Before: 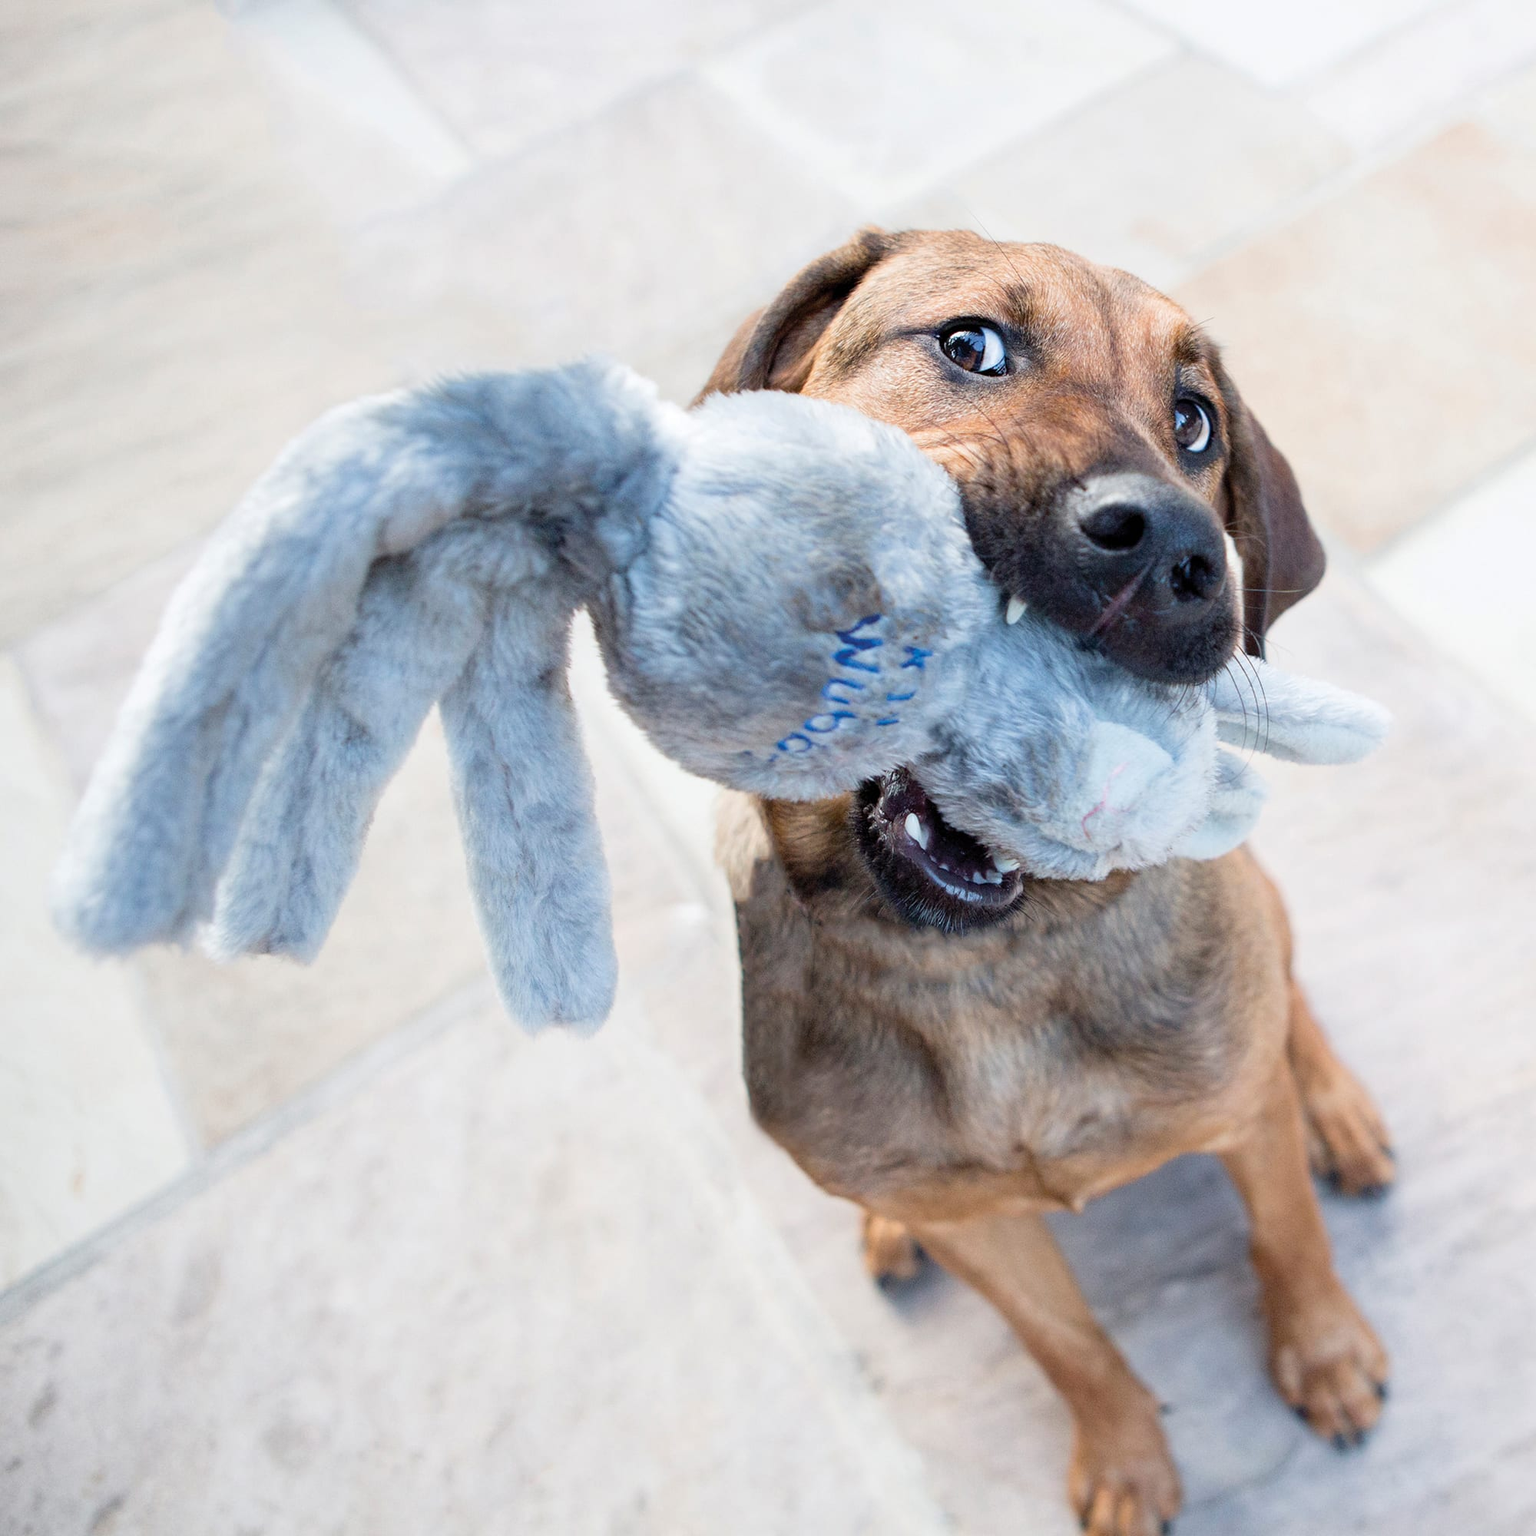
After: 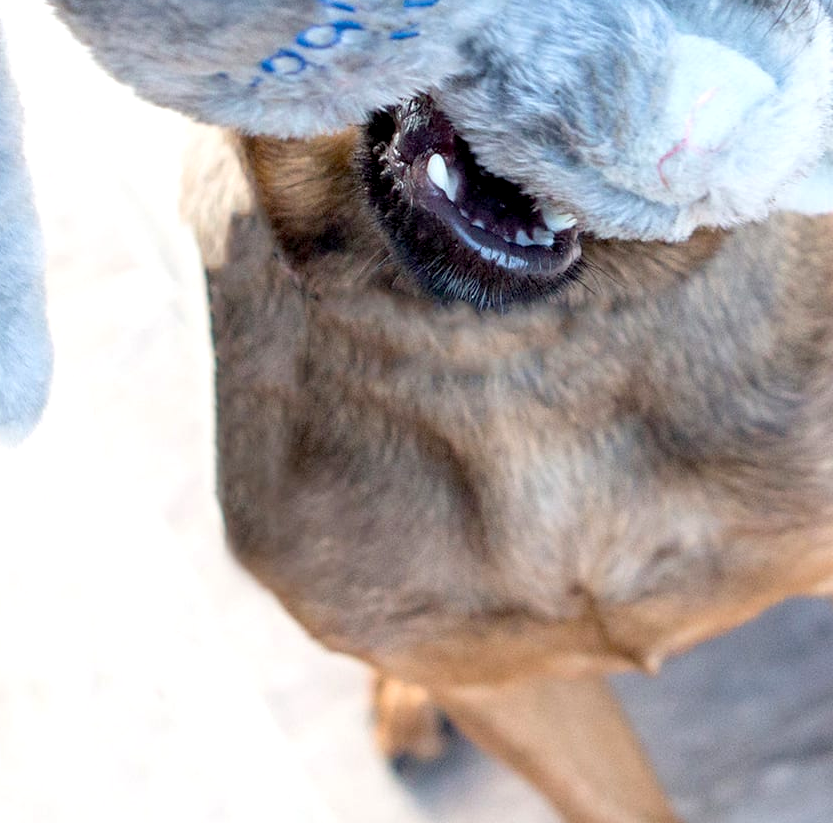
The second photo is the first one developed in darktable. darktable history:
exposure: black level correction 0.004, exposure 0.413 EV, compensate exposure bias true, compensate highlight preservation false
crop: left 37.59%, top 45.28%, right 20.717%, bottom 13.559%
